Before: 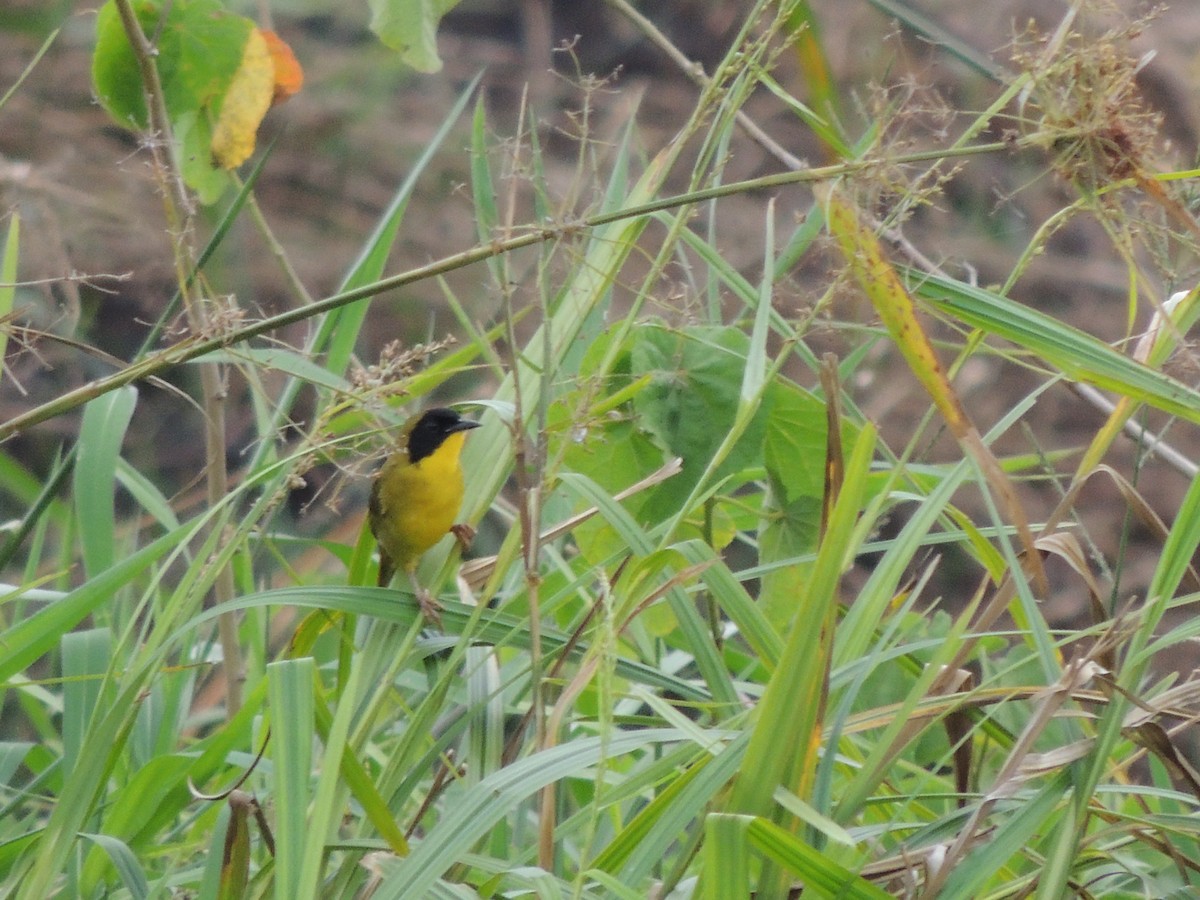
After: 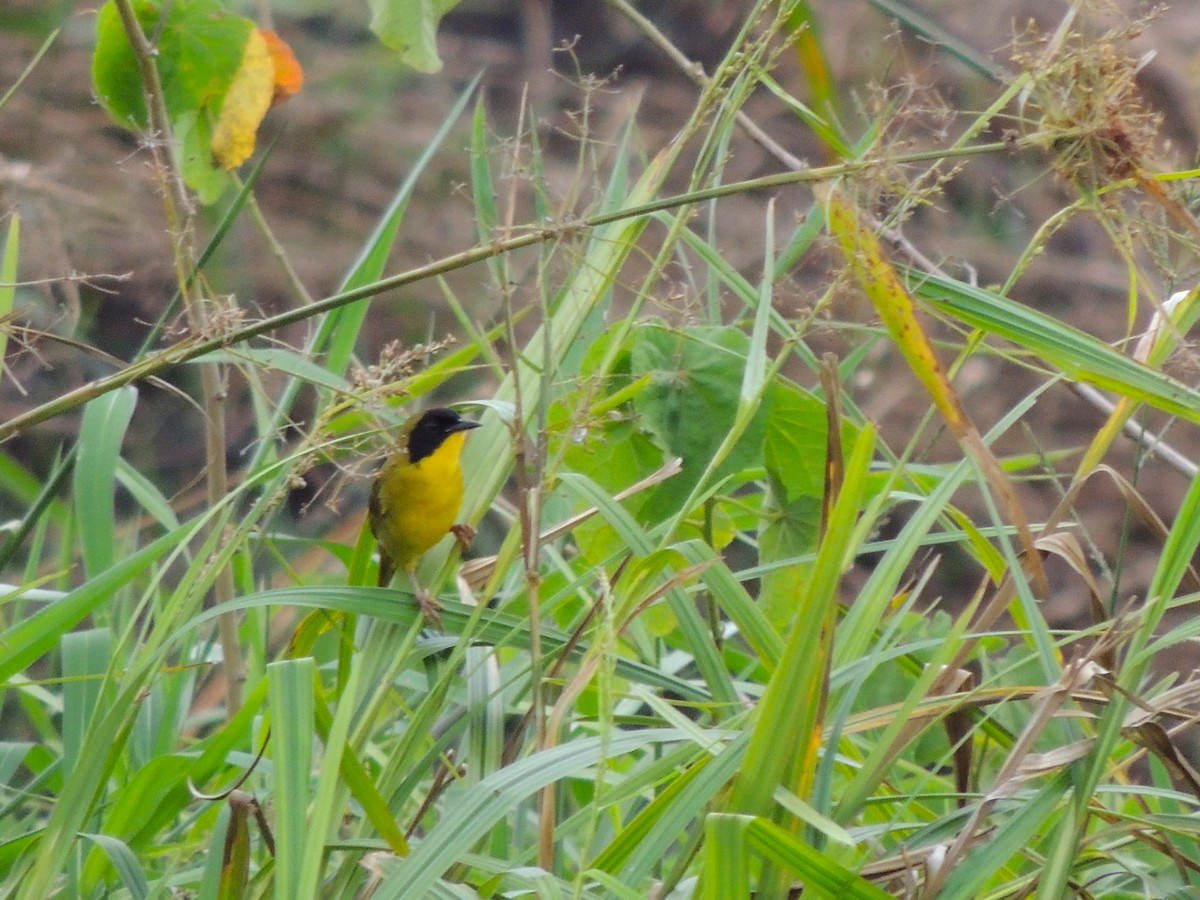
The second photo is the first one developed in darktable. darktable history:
color balance: lift [1, 1, 0.999, 1.001], gamma [1, 1.003, 1.005, 0.995], gain [1, 0.992, 0.988, 1.012], contrast 5%, output saturation 110%
